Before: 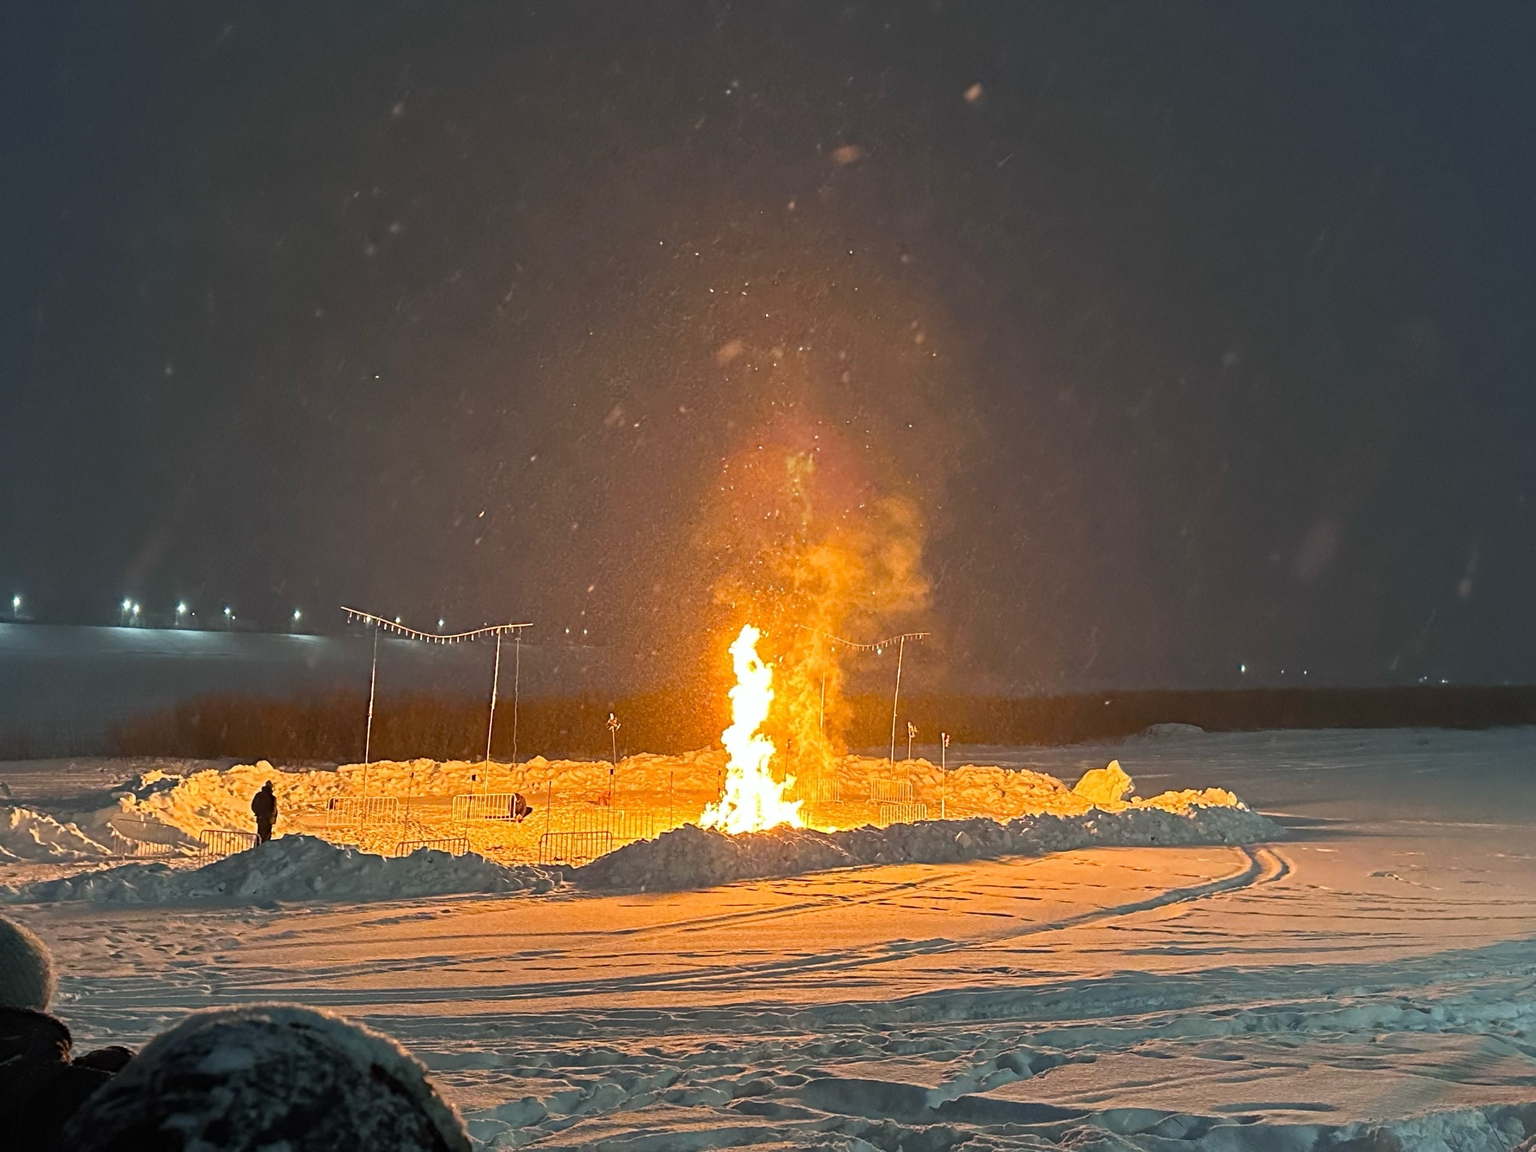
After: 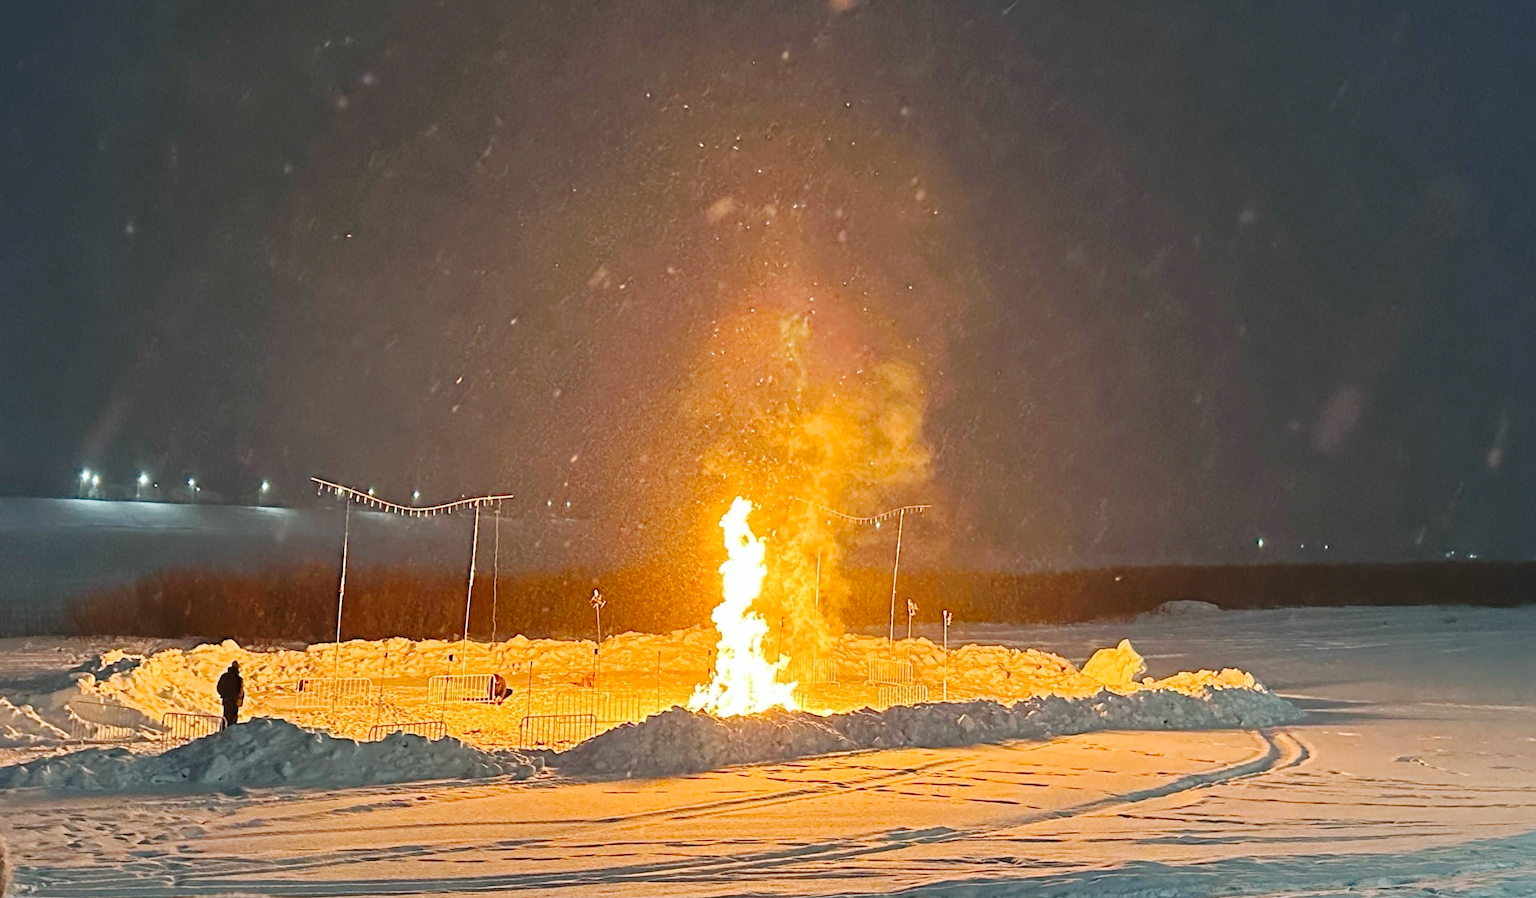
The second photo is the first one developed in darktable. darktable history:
crop and rotate: left 2.991%, top 13.302%, right 1.981%, bottom 12.636%
tone curve: curves: ch0 [(0, 0) (0.003, 0.02) (0.011, 0.023) (0.025, 0.028) (0.044, 0.045) (0.069, 0.063) (0.1, 0.09) (0.136, 0.122) (0.177, 0.166) (0.224, 0.223) (0.277, 0.297) (0.335, 0.384) (0.399, 0.461) (0.468, 0.549) (0.543, 0.632) (0.623, 0.705) (0.709, 0.772) (0.801, 0.844) (0.898, 0.91) (1, 1)], preserve colors none
